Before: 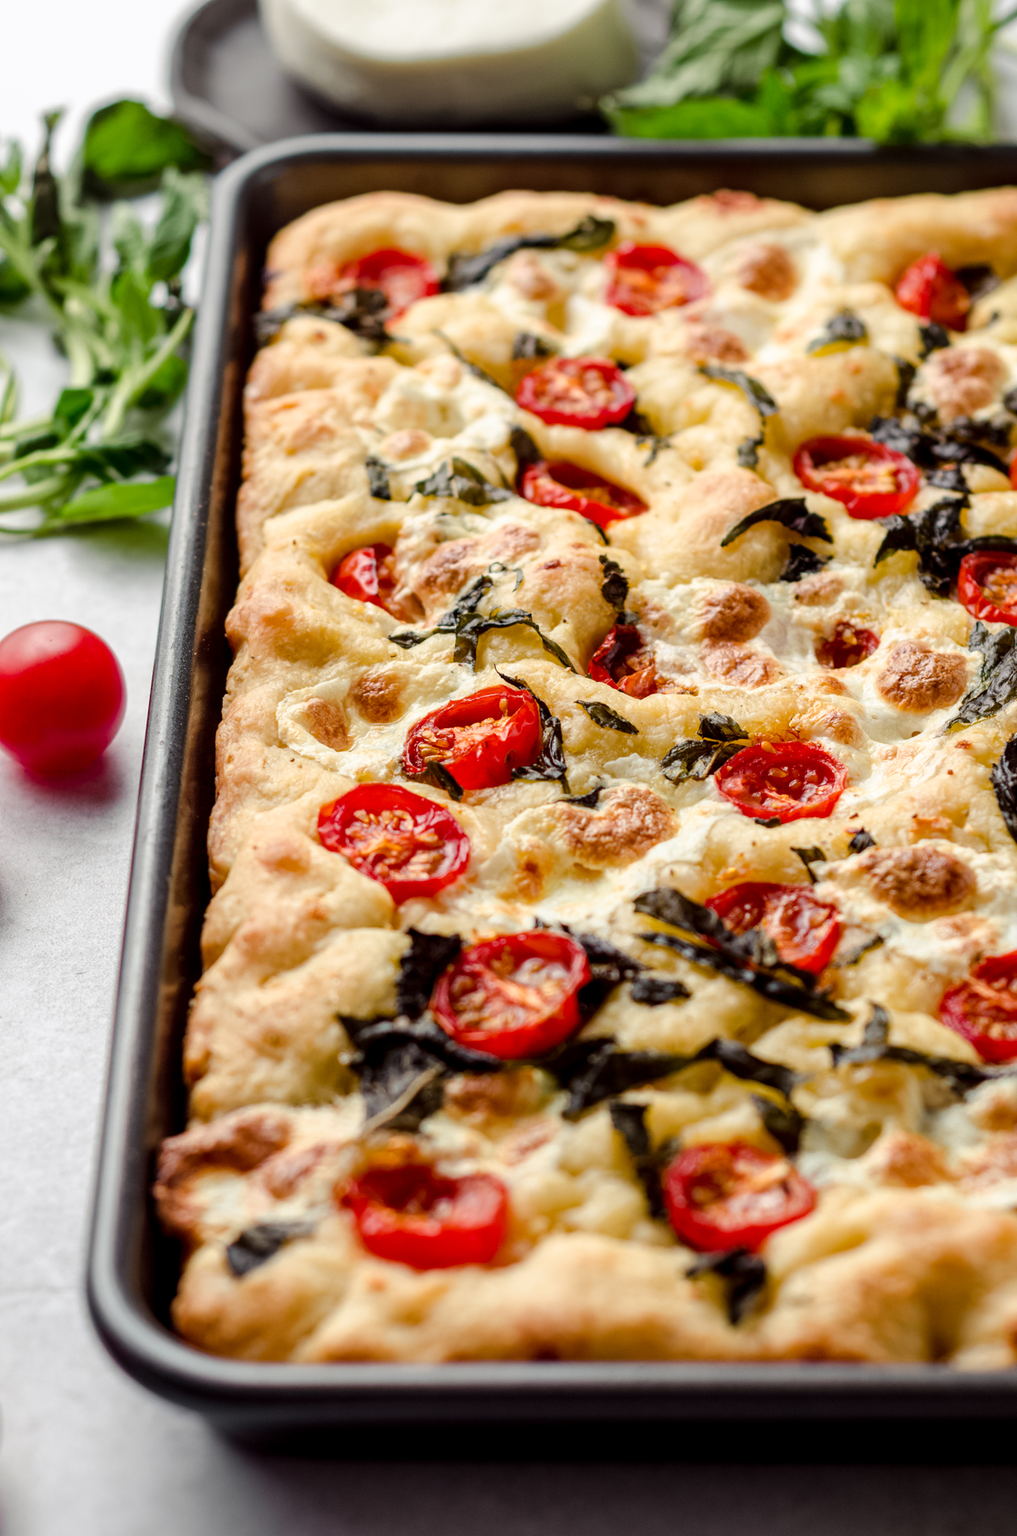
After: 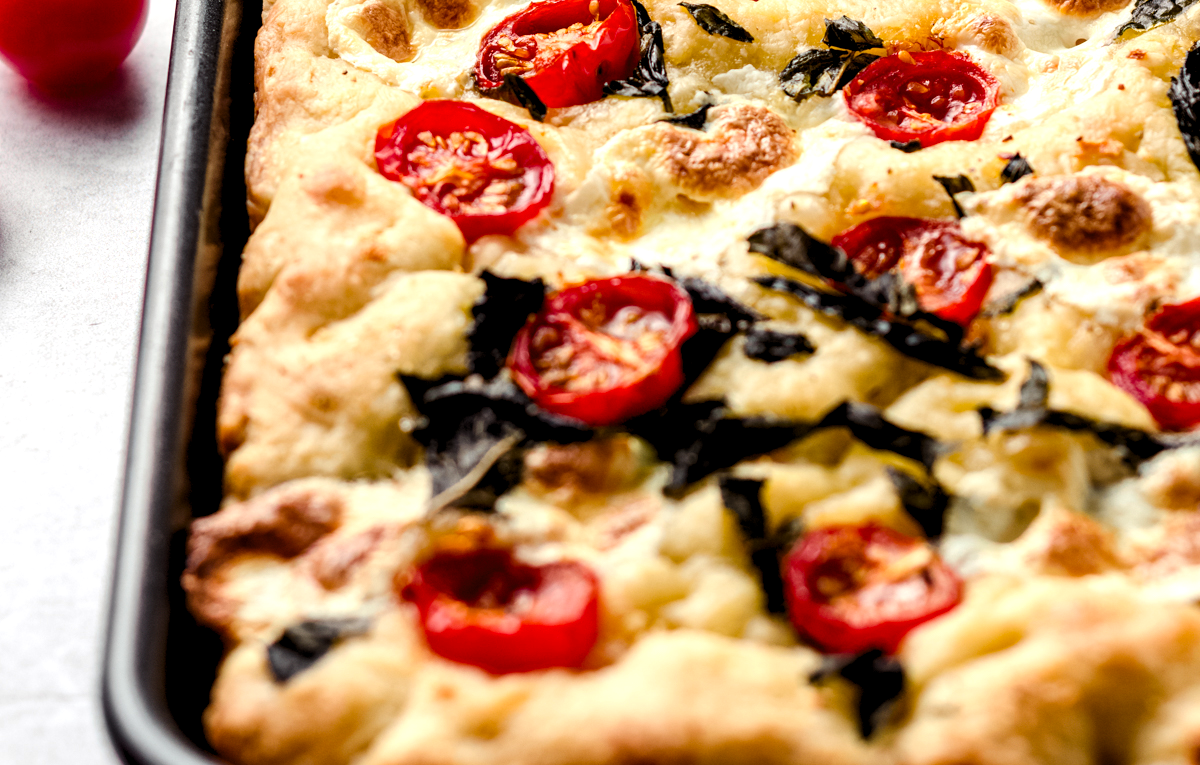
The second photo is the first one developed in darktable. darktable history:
crop: top 45.5%, bottom 12.262%
levels: levels [0.062, 0.494, 0.925]
contrast brightness saturation: contrast 0.153, brightness -0.006, saturation 0.098
